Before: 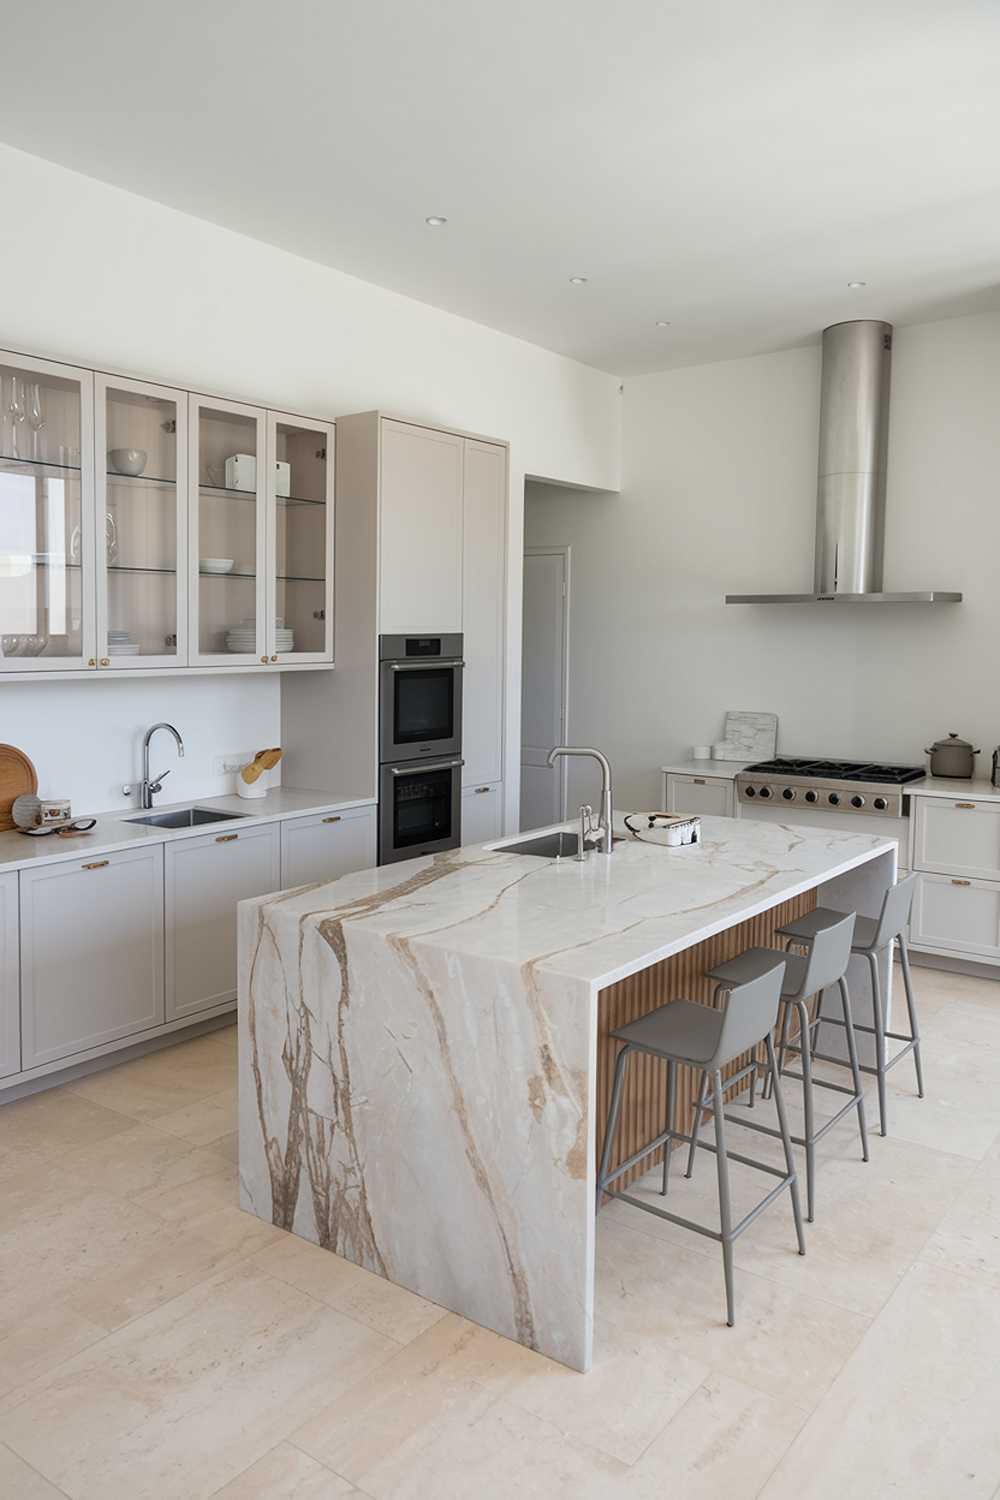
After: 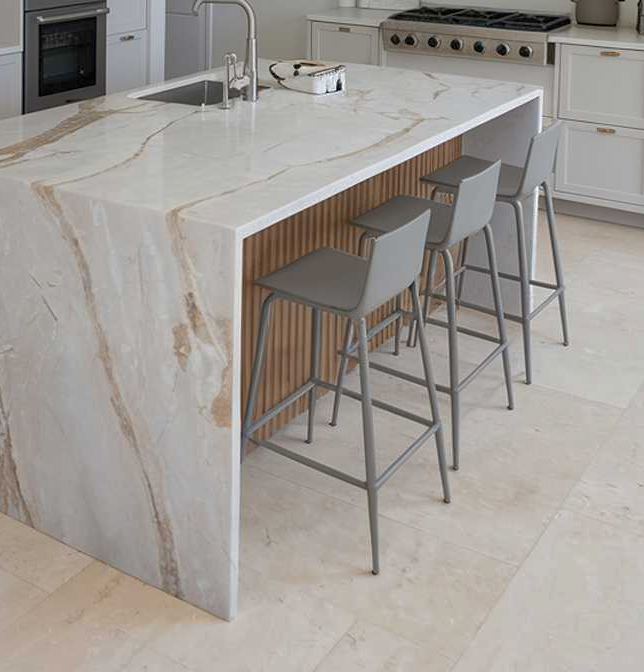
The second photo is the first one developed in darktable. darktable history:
crop and rotate: left 35.509%, top 50.238%, bottom 4.934%
shadows and highlights: on, module defaults
